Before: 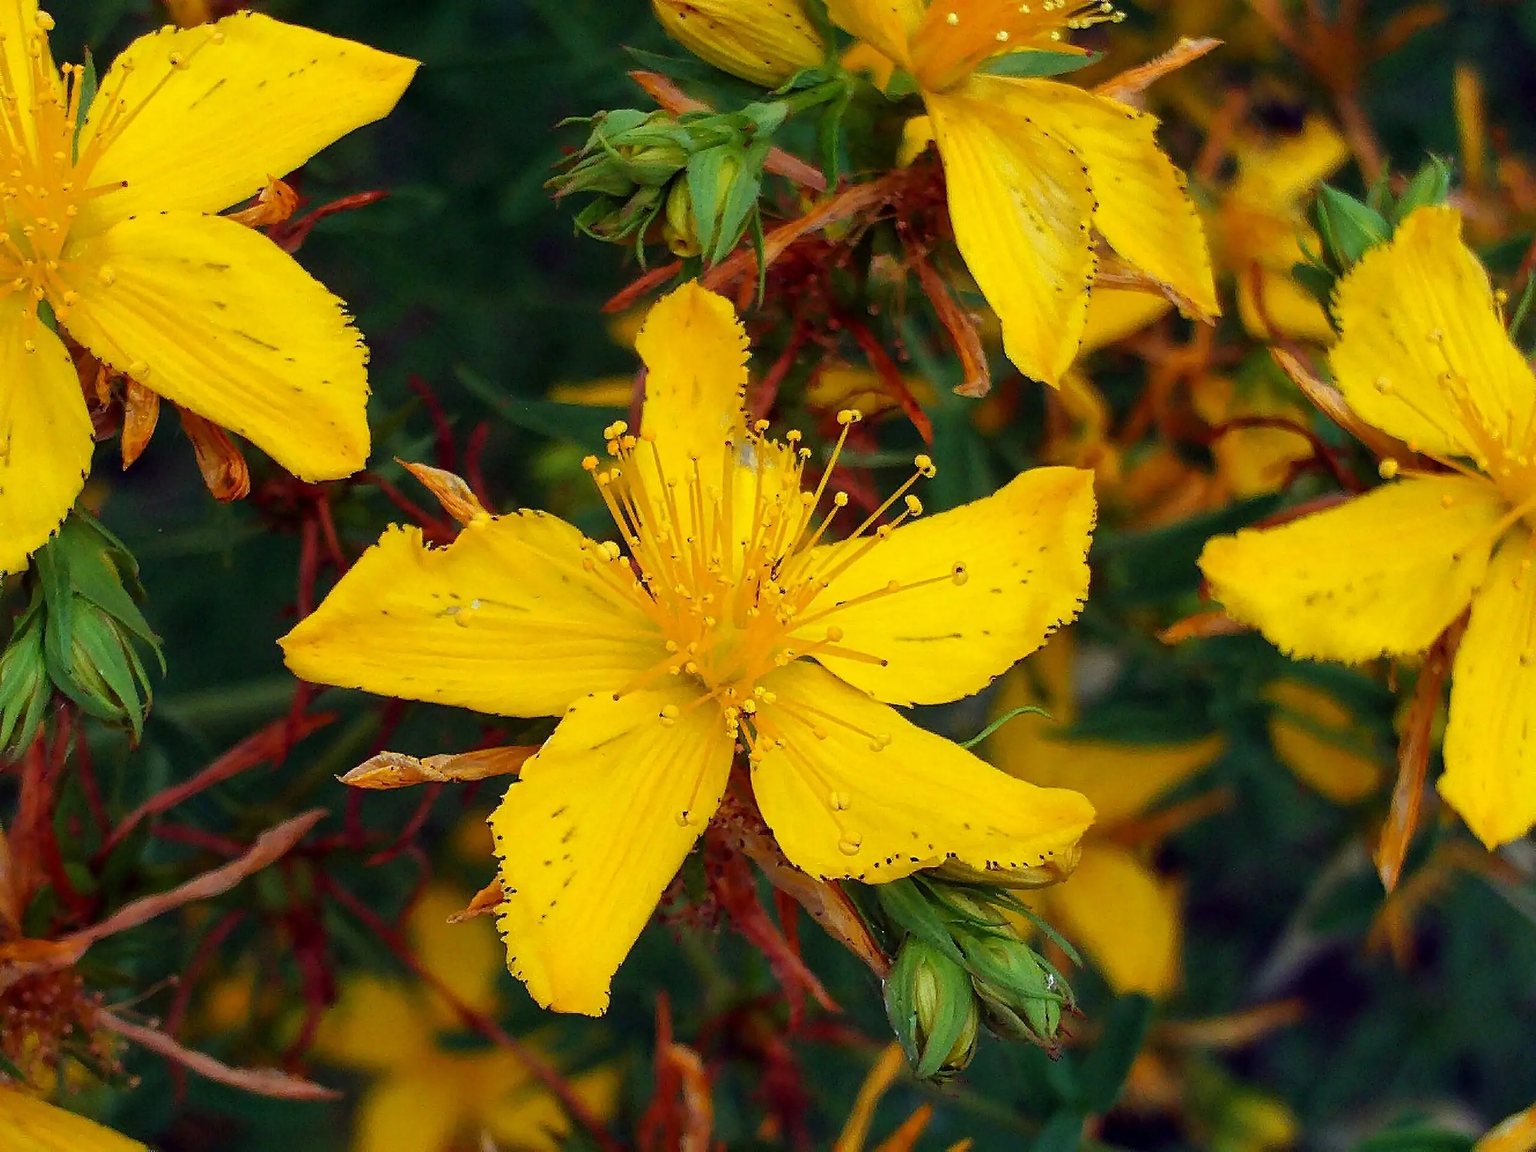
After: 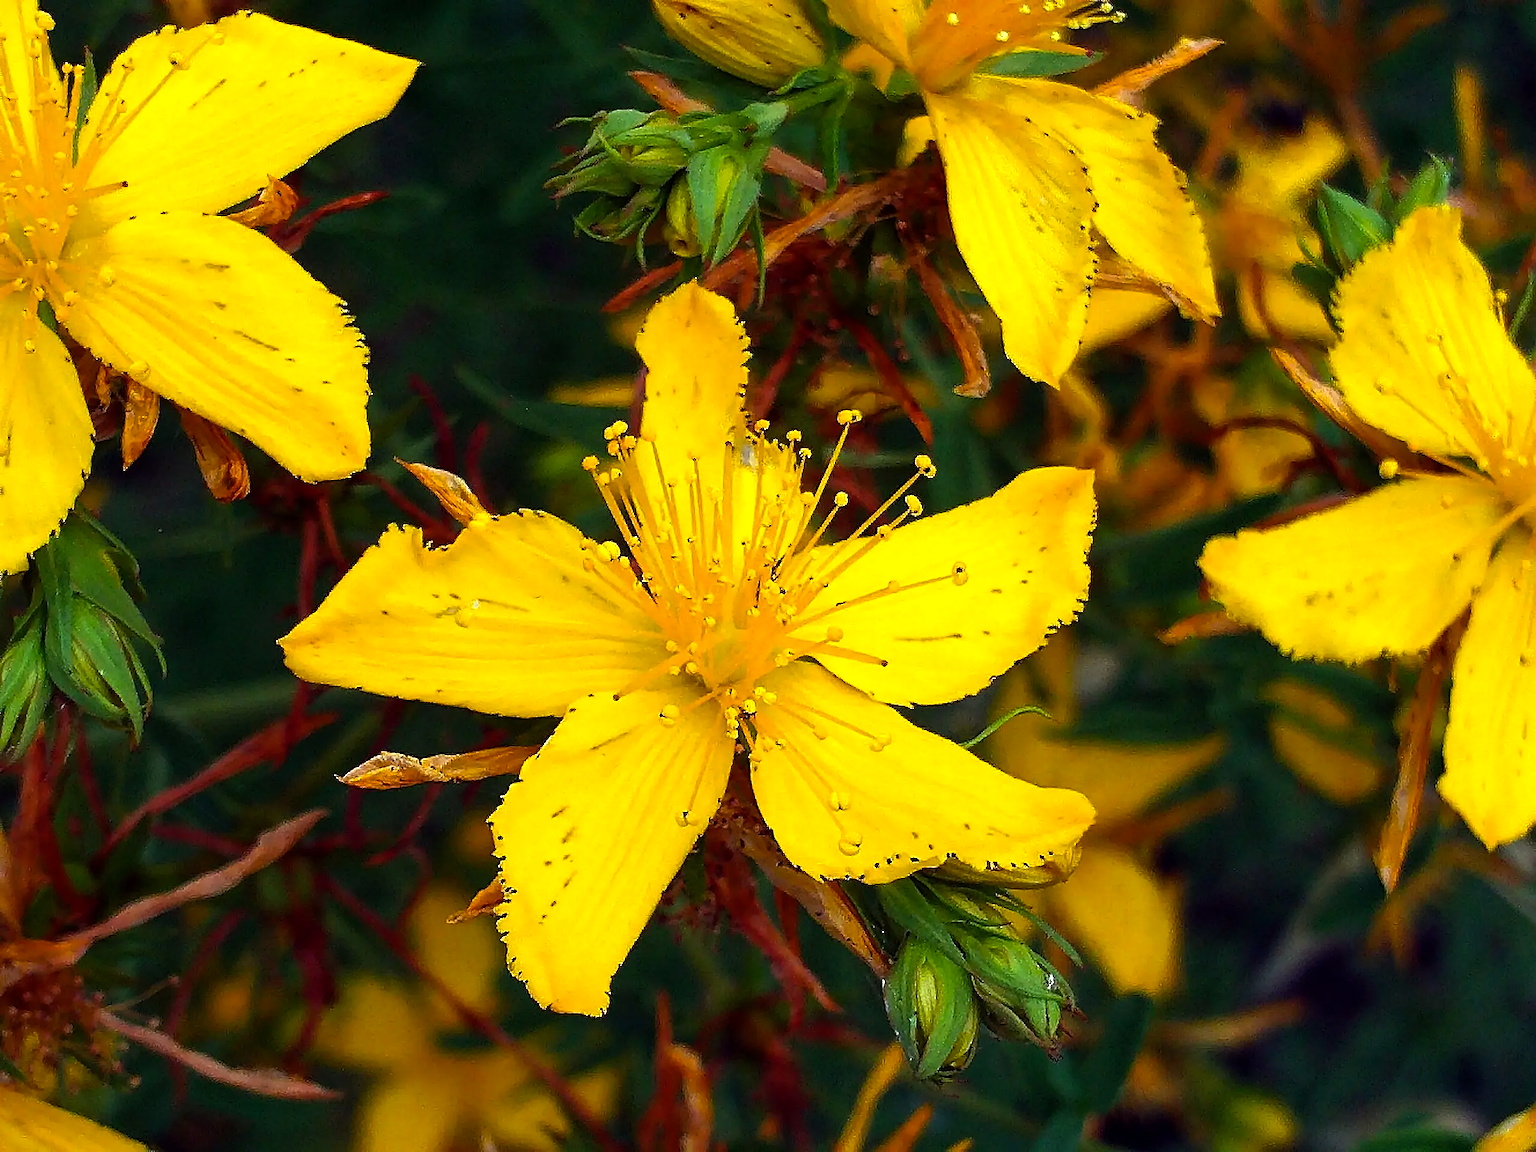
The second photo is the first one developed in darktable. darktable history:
color balance rgb: perceptual saturation grading › global saturation 14.923%, perceptual brilliance grading › global brilliance 14.844%, perceptual brilliance grading › shadows -35.435%
sharpen: on, module defaults
